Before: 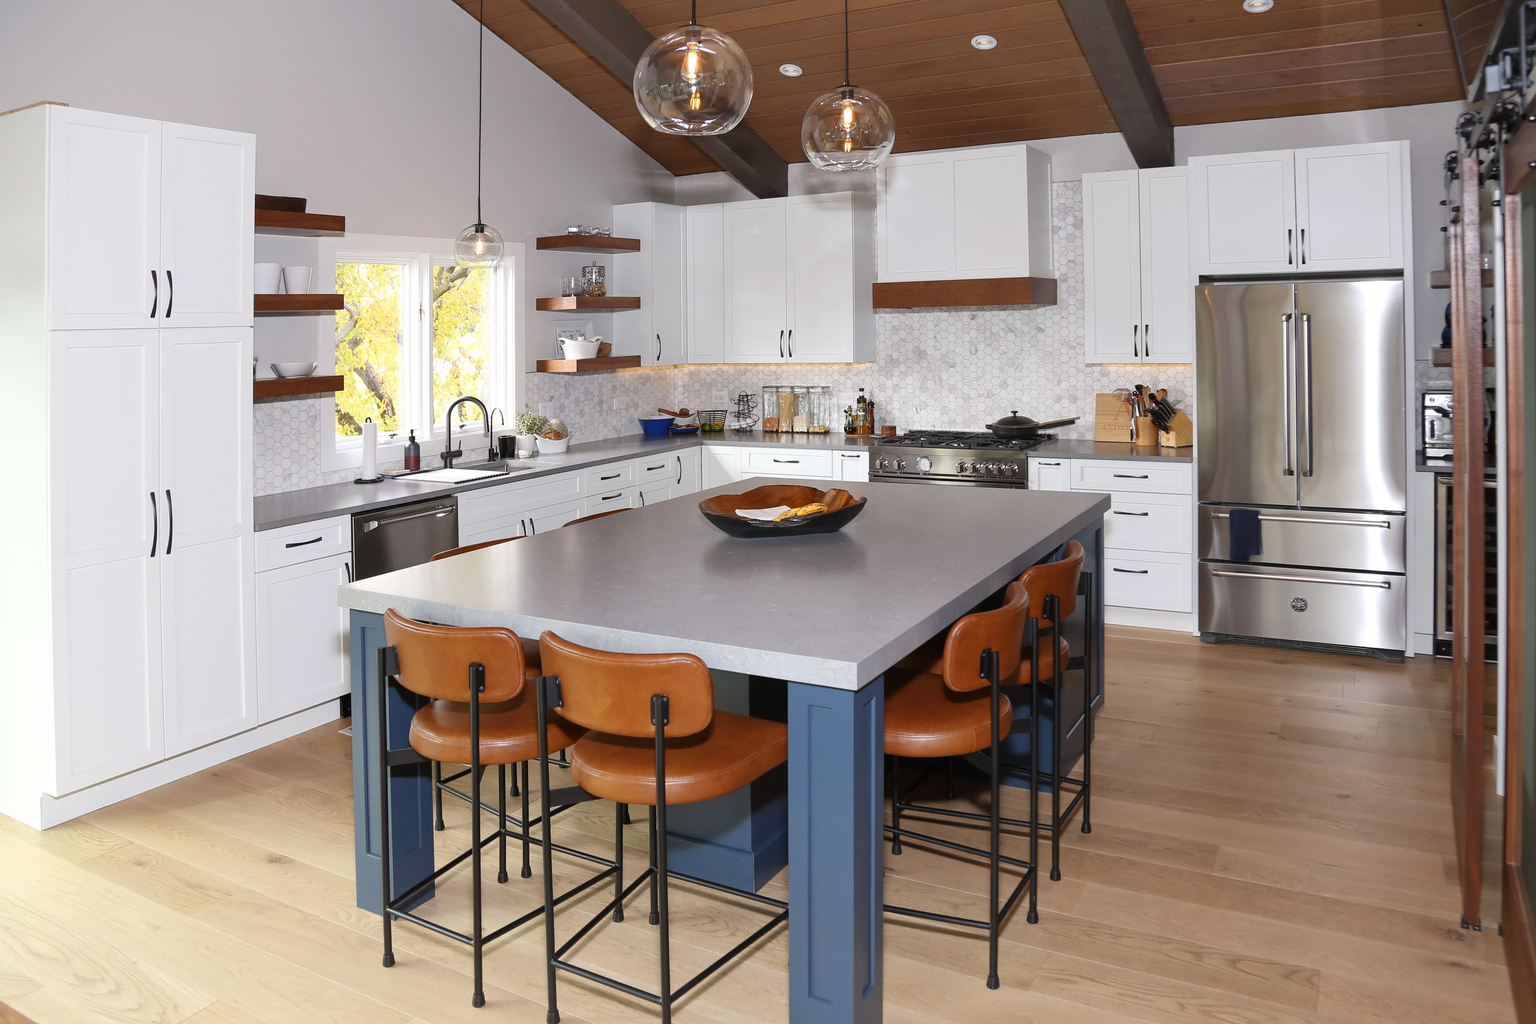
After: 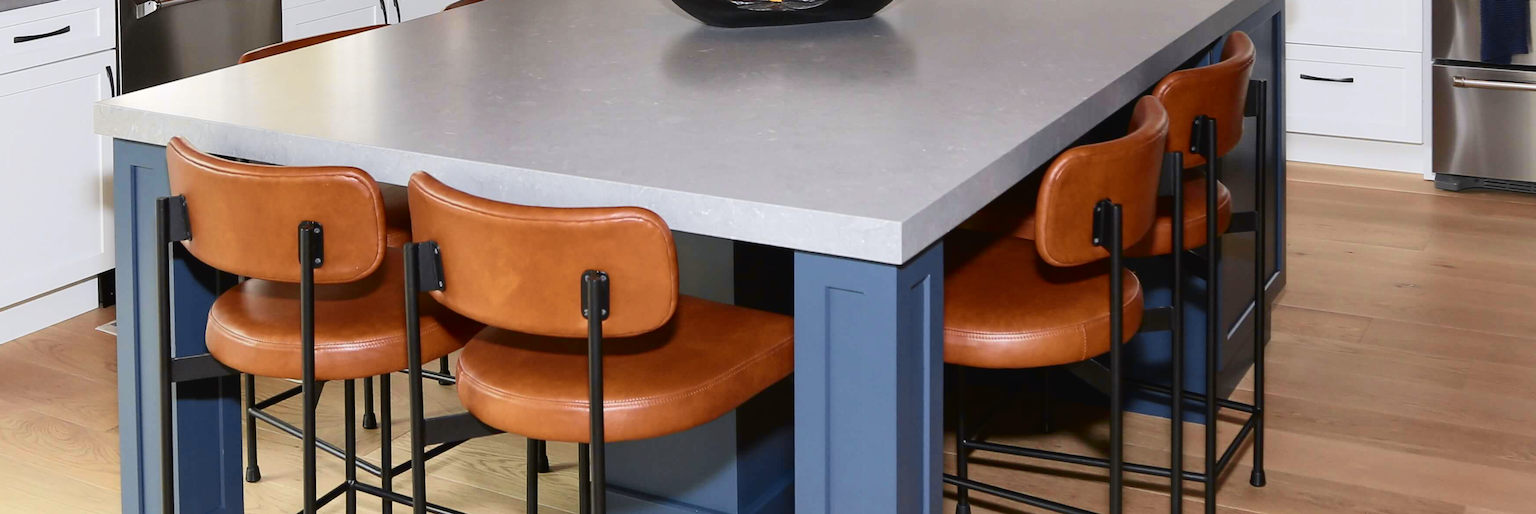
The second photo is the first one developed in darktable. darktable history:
crop: left 18.04%, top 50.845%, right 17.606%, bottom 16.805%
tone curve: curves: ch0 [(0, 0.018) (0.061, 0.041) (0.205, 0.191) (0.289, 0.292) (0.39, 0.424) (0.493, 0.551) (0.666, 0.743) (0.795, 0.841) (1, 0.998)]; ch1 [(0, 0) (0.385, 0.343) (0.439, 0.415) (0.494, 0.498) (0.501, 0.501) (0.51, 0.509) (0.548, 0.563) (0.586, 0.61) (0.684, 0.658) (0.783, 0.804) (1, 1)]; ch2 [(0, 0) (0.304, 0.31) (0.403, 0.399) (0.441, 0.428) (0.47, 0.469) (0.498, 0.496) (0.524, 0.538) (0.566, 0.579) (0.648, 0.665) (0.697, 0.699) (1, 1)], color space Lab, independent channels, preserve colors none
